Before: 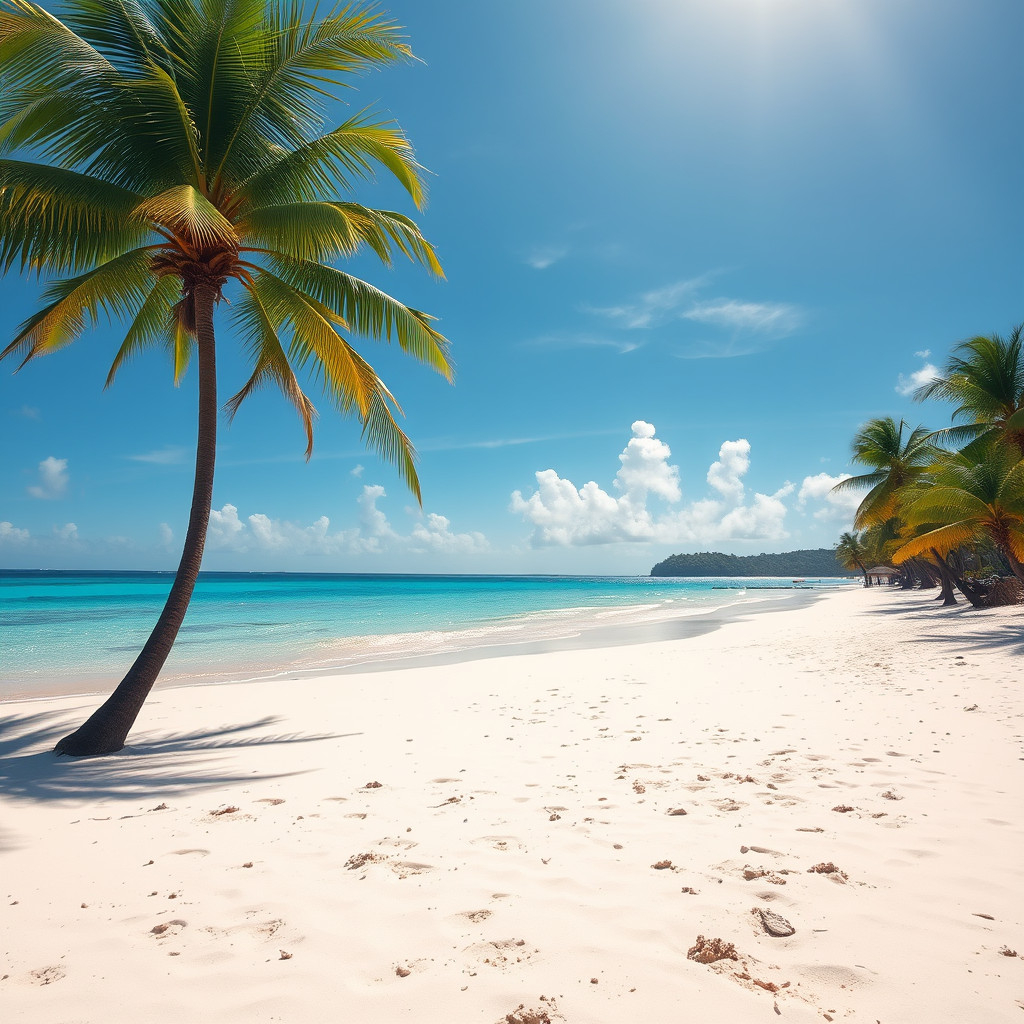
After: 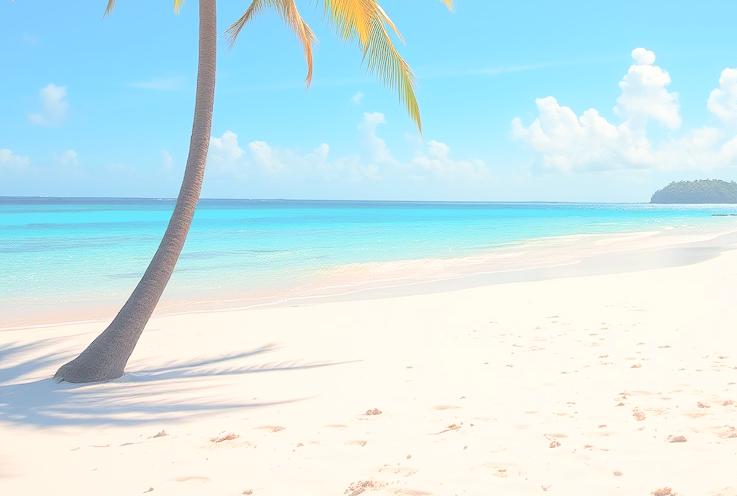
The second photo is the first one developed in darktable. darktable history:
crop: top 36.498%, right 27.964%, bottom 14.995%
contrast brightness saturation: brightness 1
